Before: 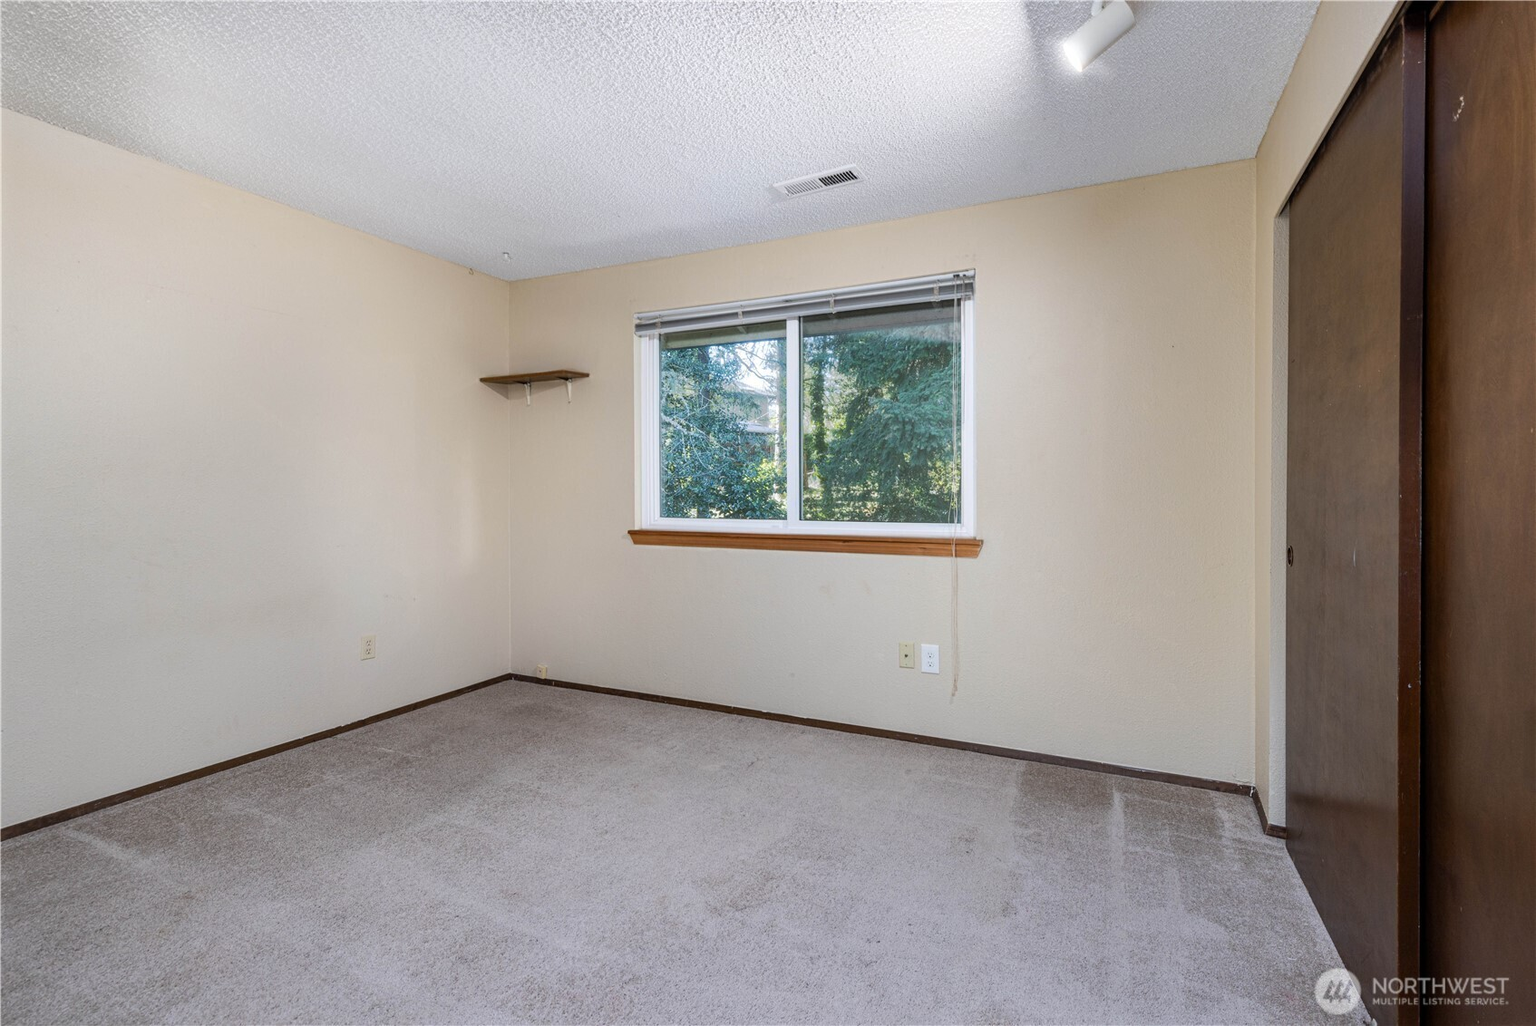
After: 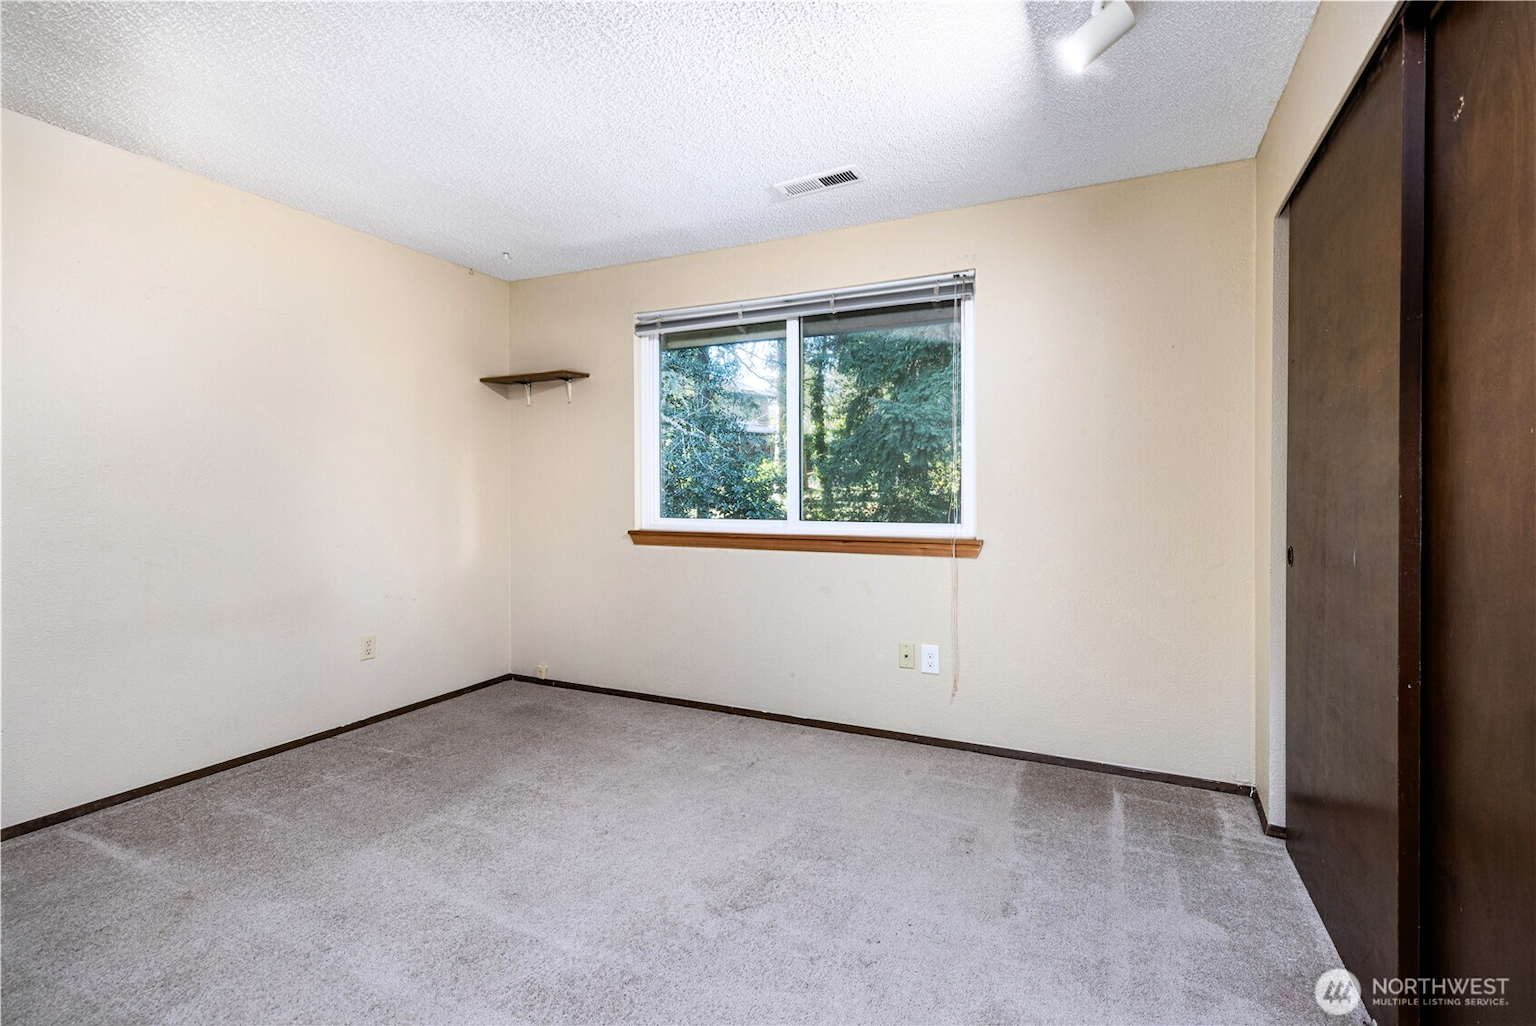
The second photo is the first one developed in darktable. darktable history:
filmic rgb: black relative exposure -8.01 EV, white relative exposure 2.45 EV, hardness 6.39
vignetting: fall-off start 100.98%
contrast brightness saturation: contrast 0.095, brightness 0.036, saturation 0.089
